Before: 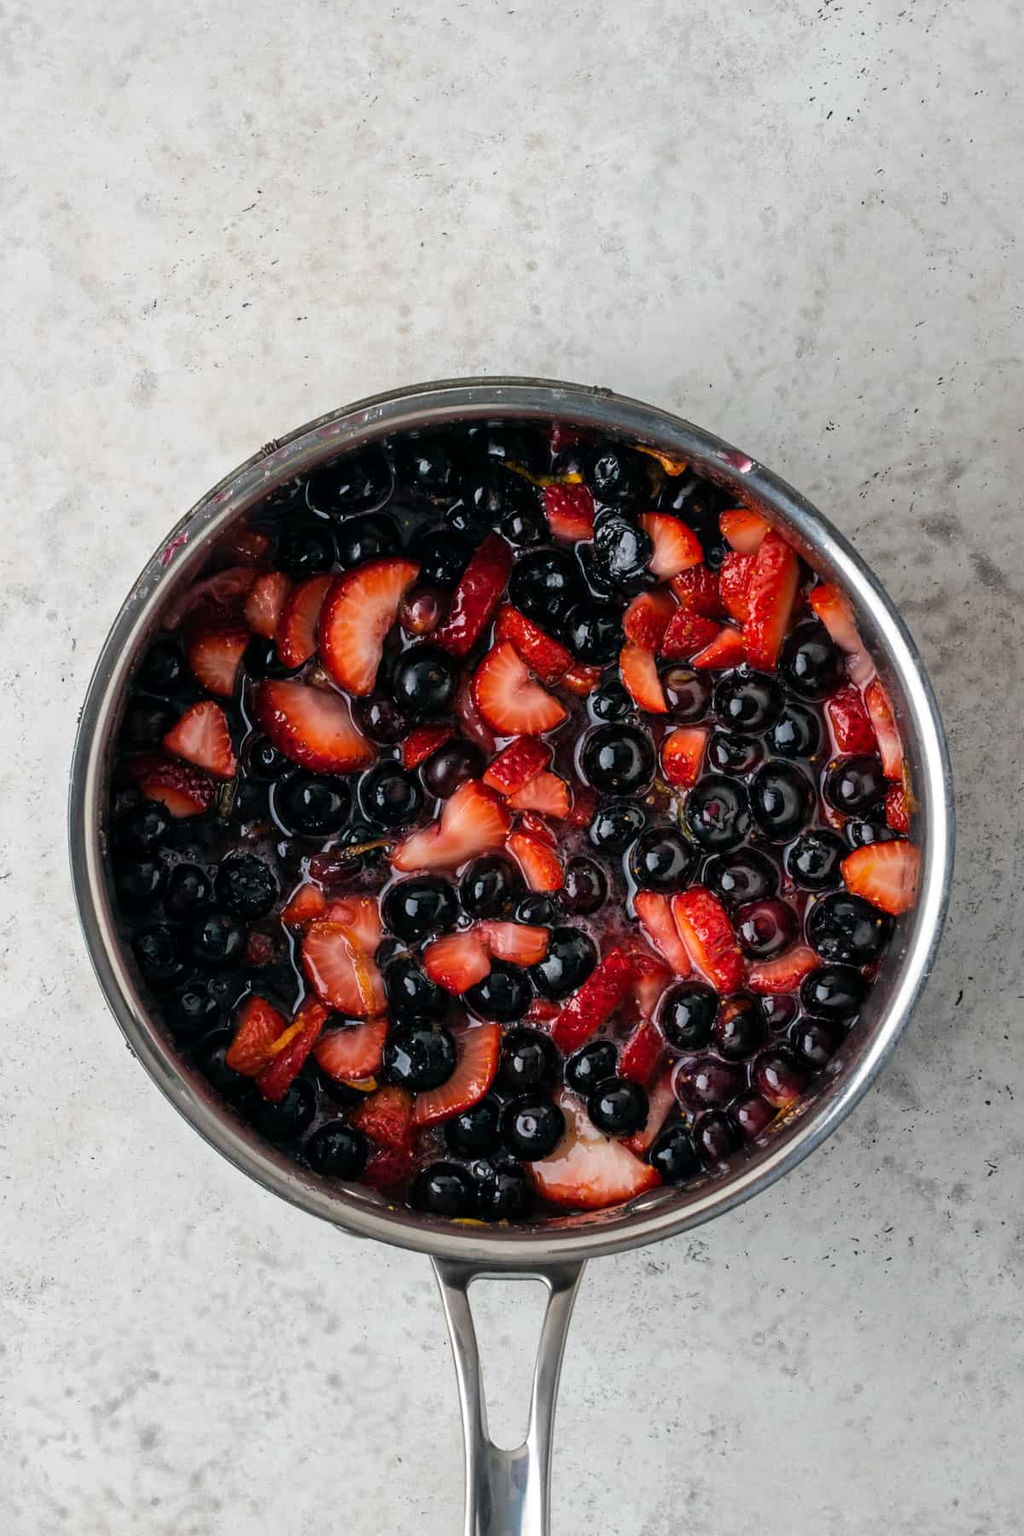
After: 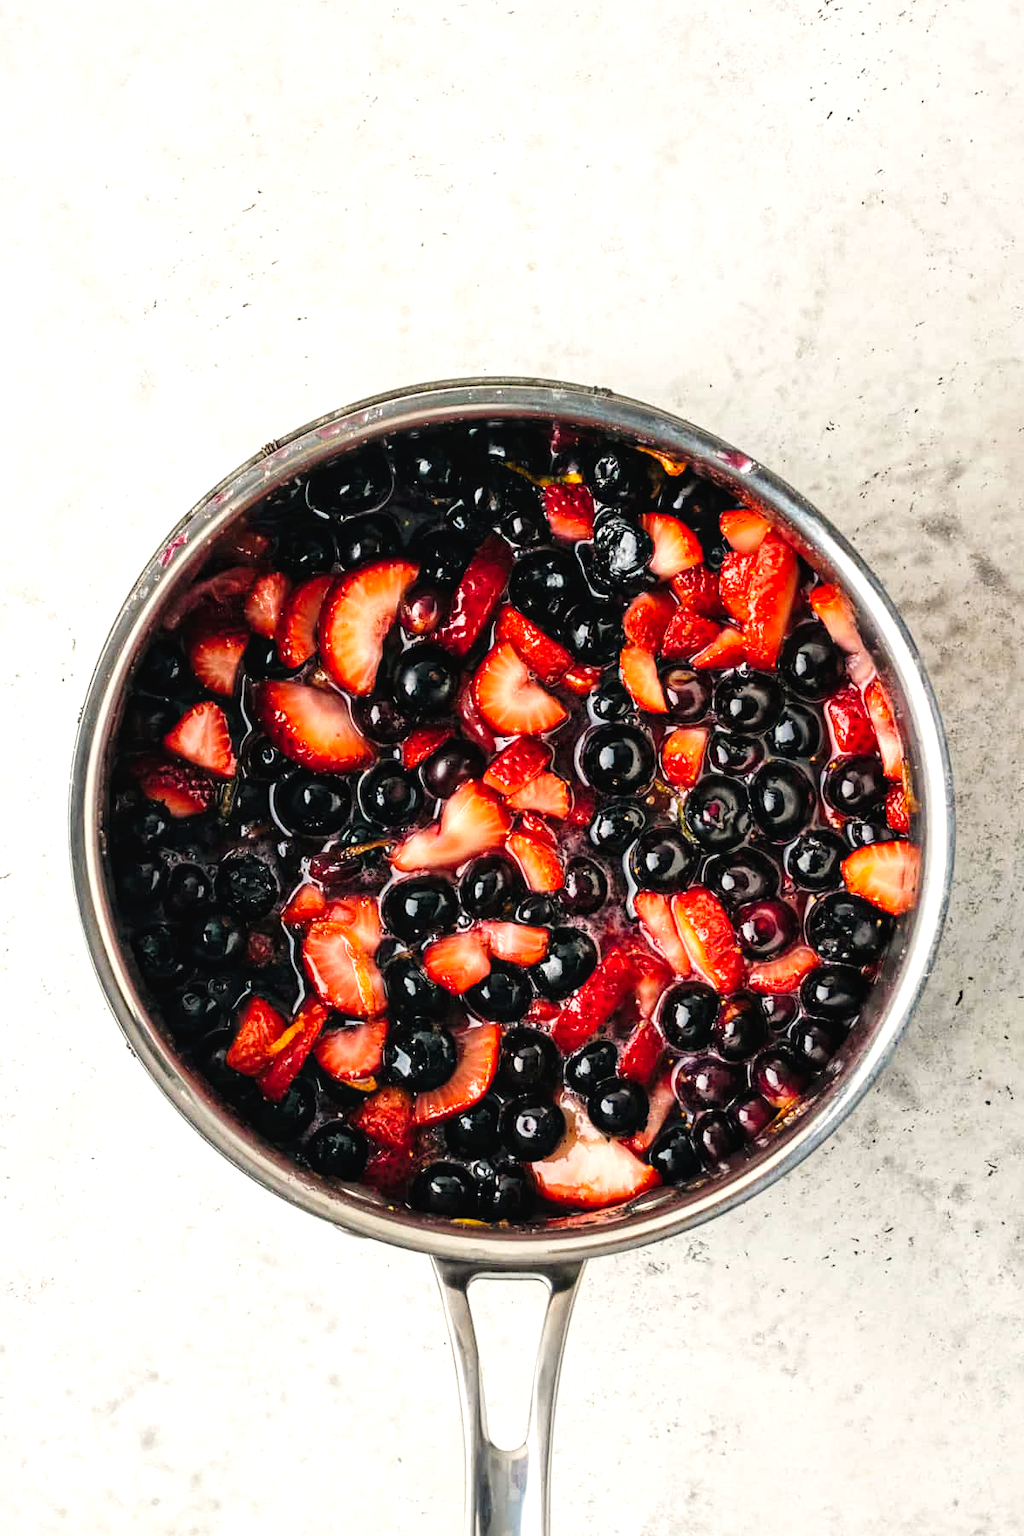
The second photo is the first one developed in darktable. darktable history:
tone curve: curves: ch0 [(0, 0) (0.003, 0.04) (0.011, 0.04) (0.025, 0.043) (0.044, 0.049) (0.069, 0.066) (0.1, 0.095) (0.136, 0.121) (0.177, 0.154) (0.224, 0.211) (0.277, 0.281) (0.335, 0.358) (0.399, 0.452) (0.468, 0.54) (0.543, 0.628) (0.623, 0.721) (0.709, 0.801) (0.801, 0.883) (0.898, 0.948) (1, 1)], preserve colors none
white balance: red 1.045, blue 0.932
exposure: black level correction 0, exposure 0.7 EV, compensate exposure bias true, compensate highlight preservation false
local contrast: highlights 100%, shadows 100%, detail 131%, midtone range 0.2
